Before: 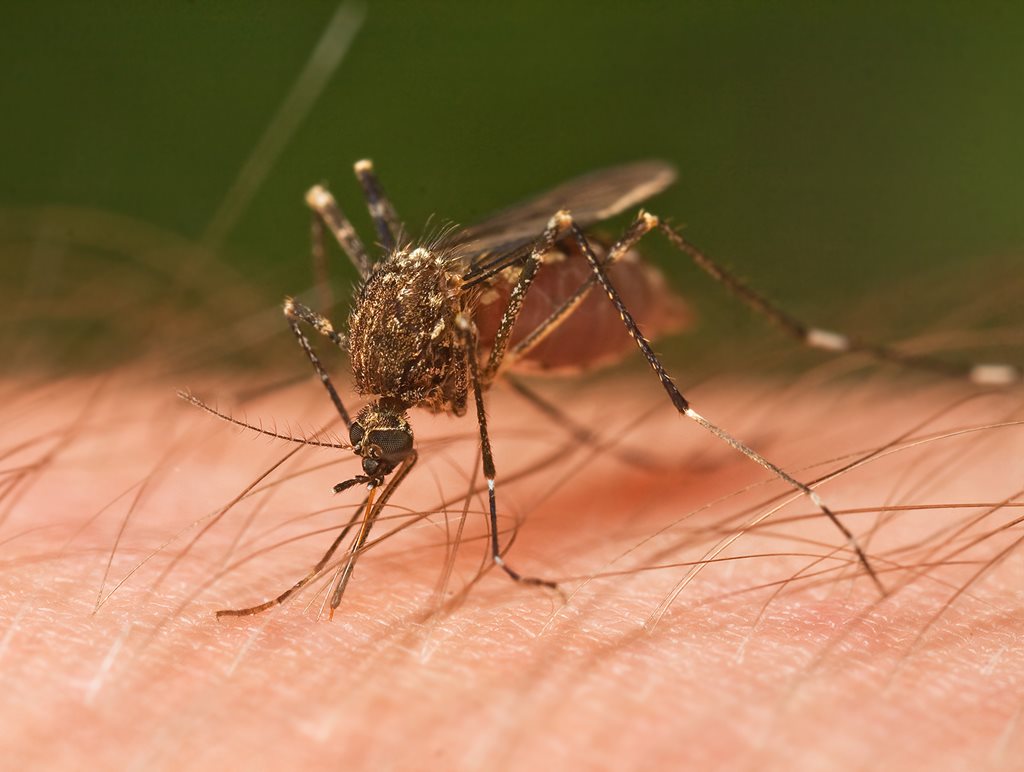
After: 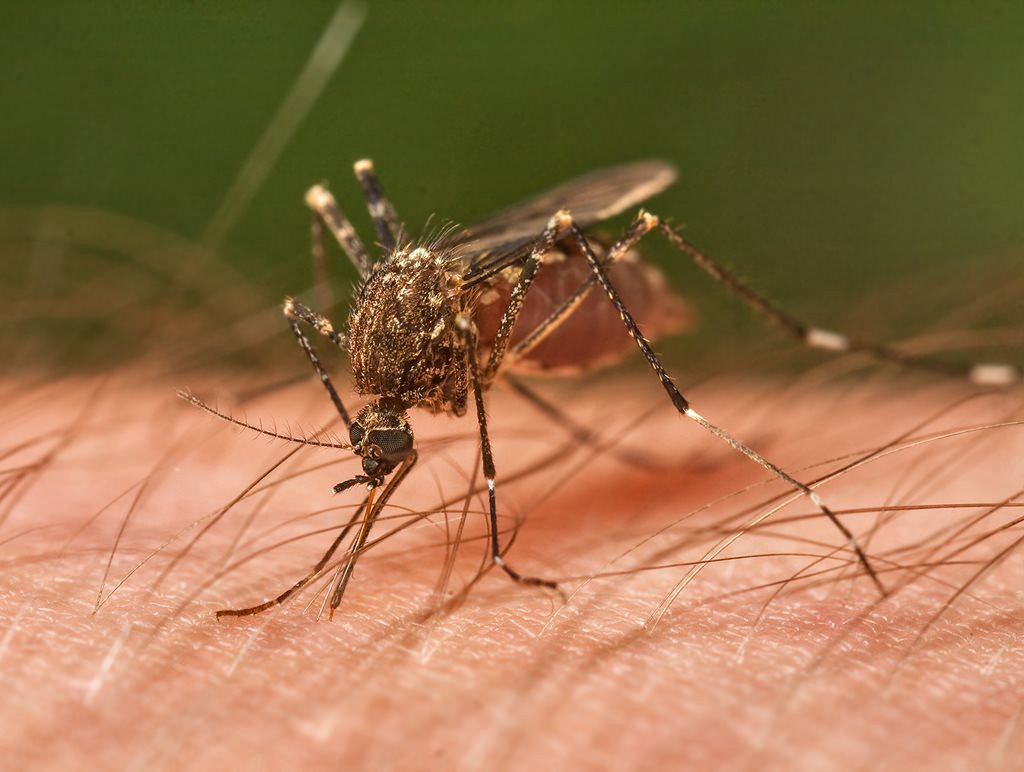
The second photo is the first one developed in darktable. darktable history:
shadows and highlights: white point adjustment 0.05, highlights color adjustment 55.9%, soften with gaussian
local contrast: on, module defaults
